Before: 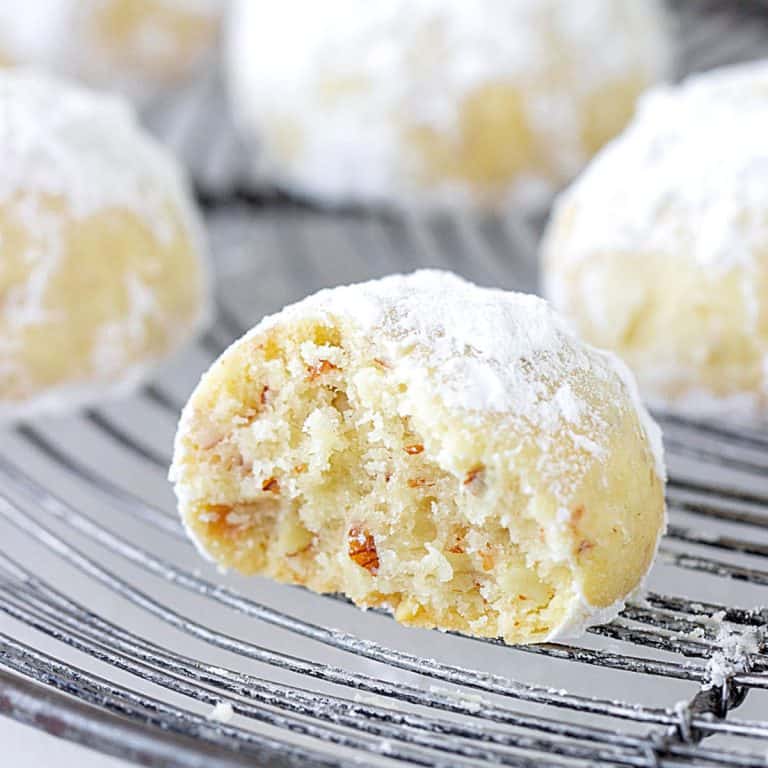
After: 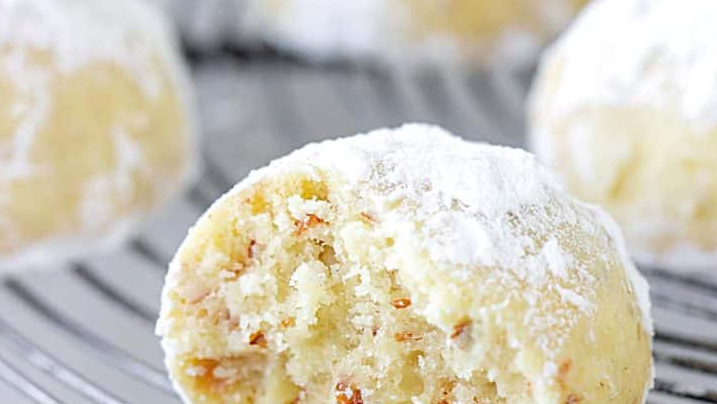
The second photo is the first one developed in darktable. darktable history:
crop: left 1.748%, top 19.056%, right 4.774%, bottom 28.332%
